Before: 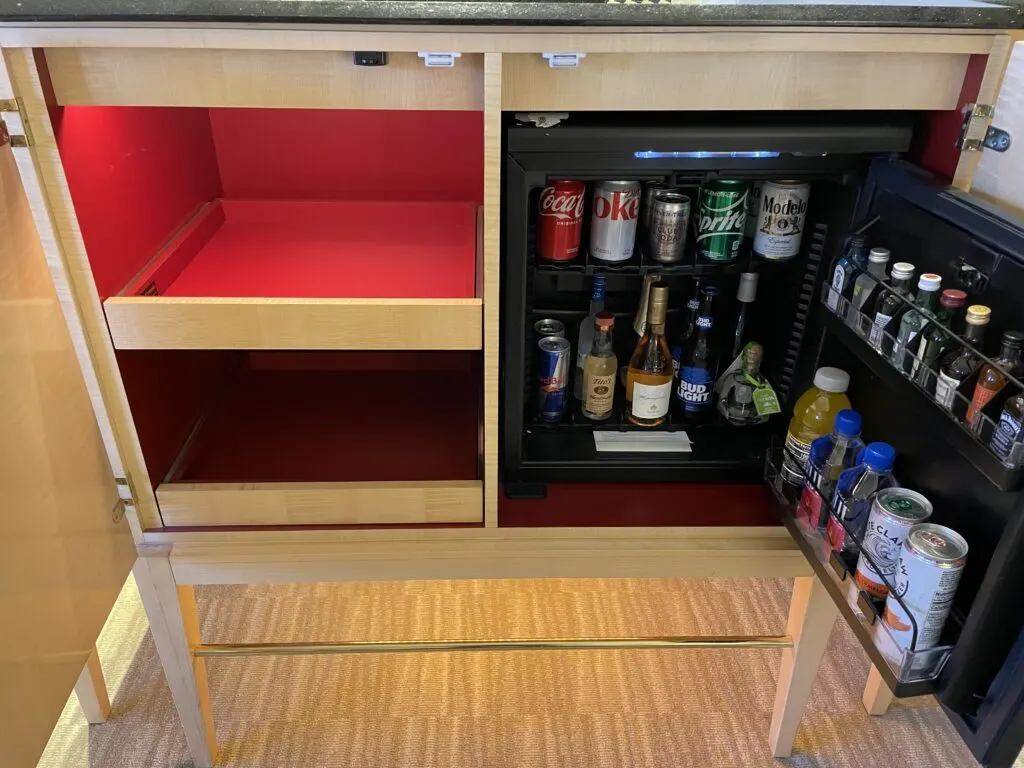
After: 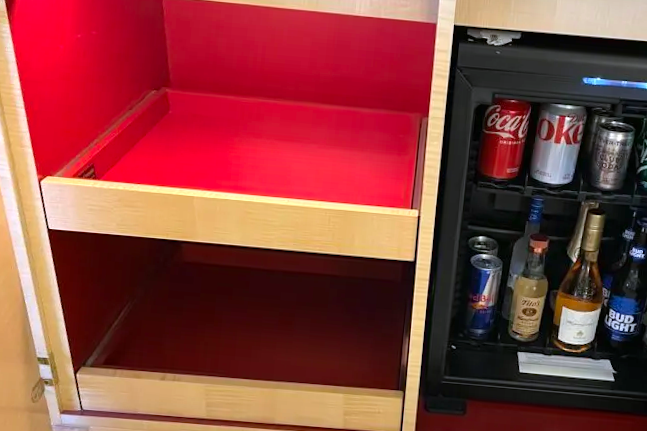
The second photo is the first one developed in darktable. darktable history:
exposure: black level correction 0, exposure 0.5 EV, compensate highlight preservation false
crop and rotate: angle -4.99°, left 2.122%, top 6.945%, right 27.566%, bottom 30.519%
white balance: red 0.984, blue 1.059
